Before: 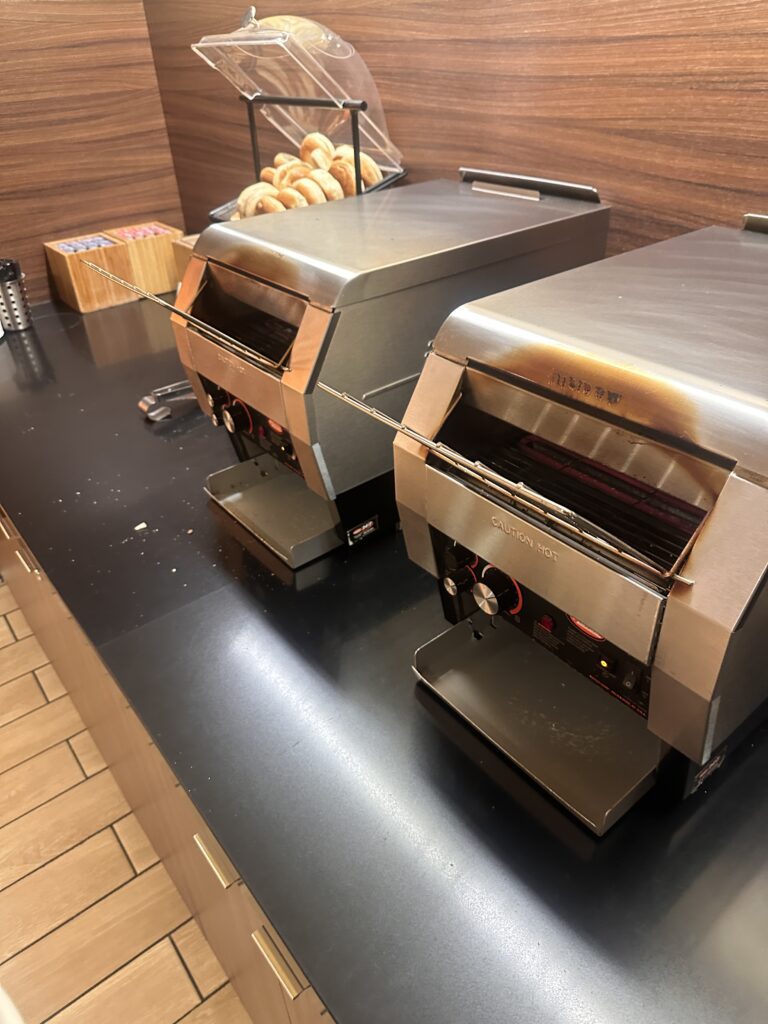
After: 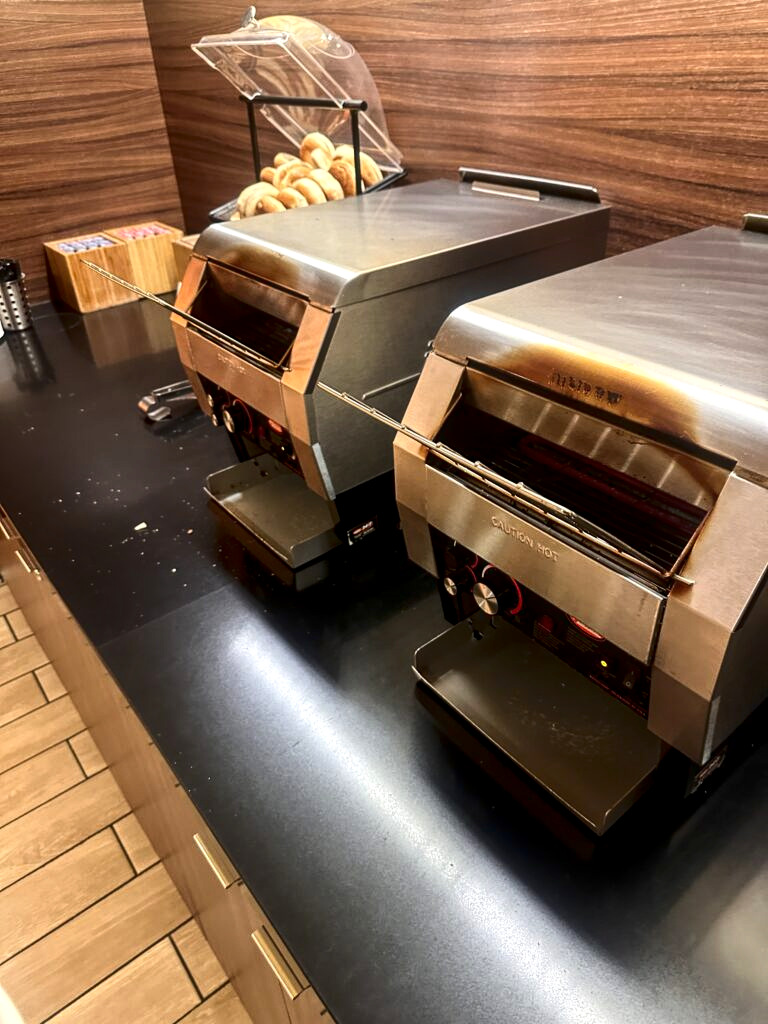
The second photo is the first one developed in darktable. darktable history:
local contrast: highlights 99%, shadows 86%, detail 160%, midtone range 0.2
contrast brightness saturation: contrast 0.21, brightness -0.11, saturation 0.21
